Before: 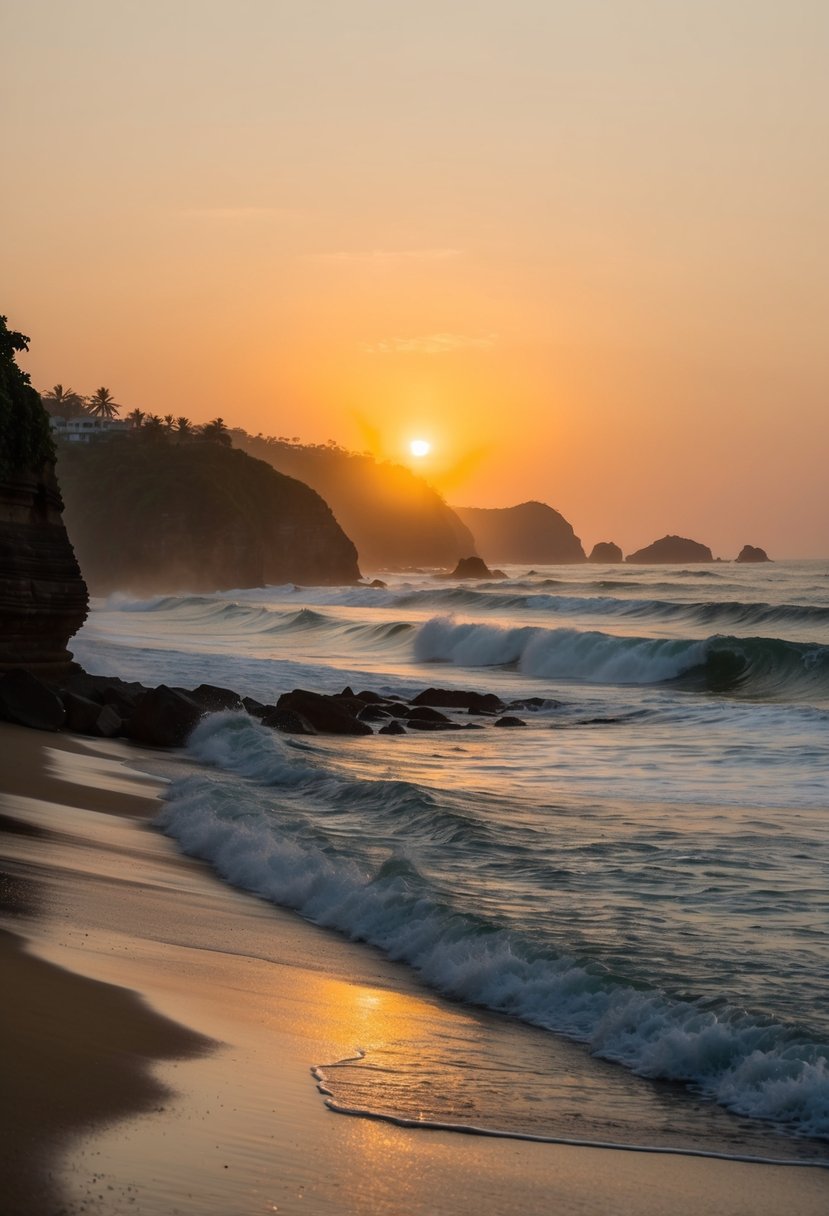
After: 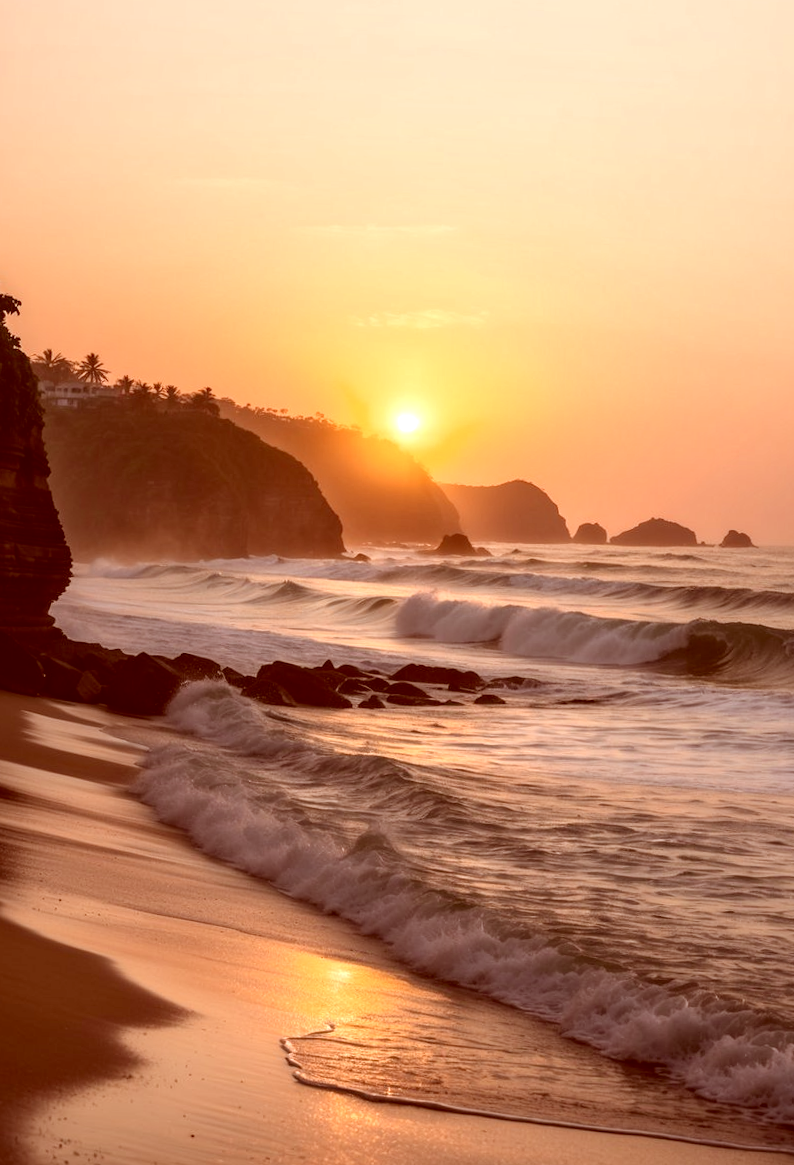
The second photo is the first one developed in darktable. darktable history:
crop and rotate: angle -1.7°
local contrast: detail 109%
exposure: black level correction 0, exposure 0.69 EV, compensate highlight preservation false
color correction: highlights a* 9.34, highlights b* 8.65, shadows a* 39.24, shadows b* 39.38, saturation 0.765
